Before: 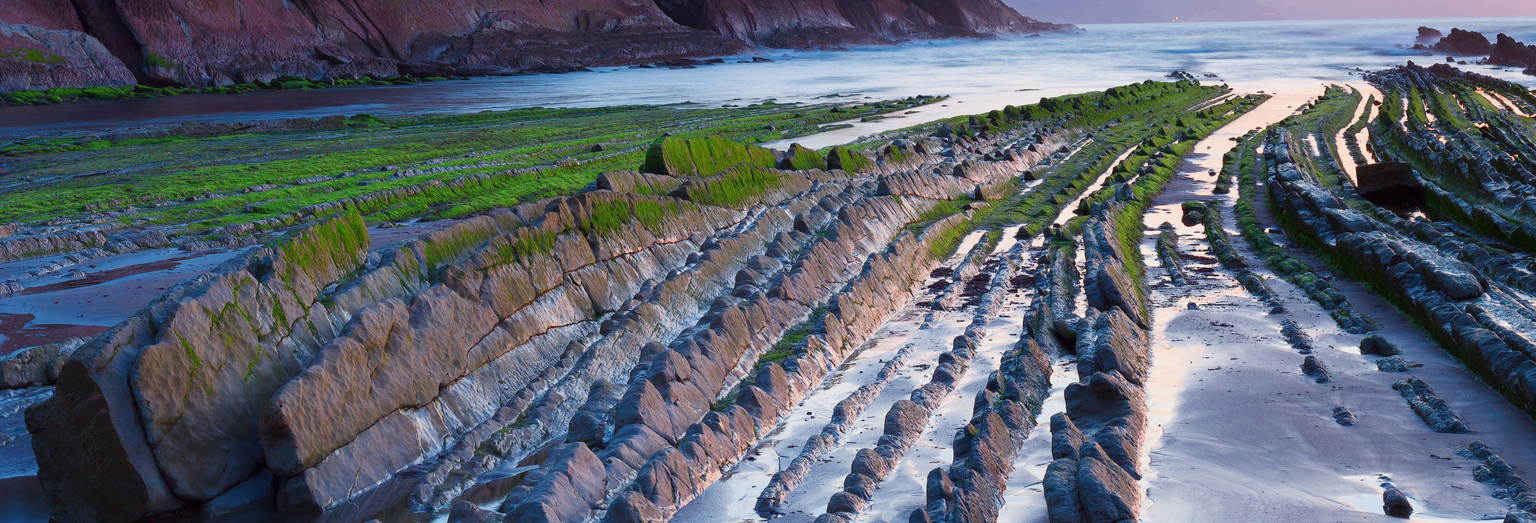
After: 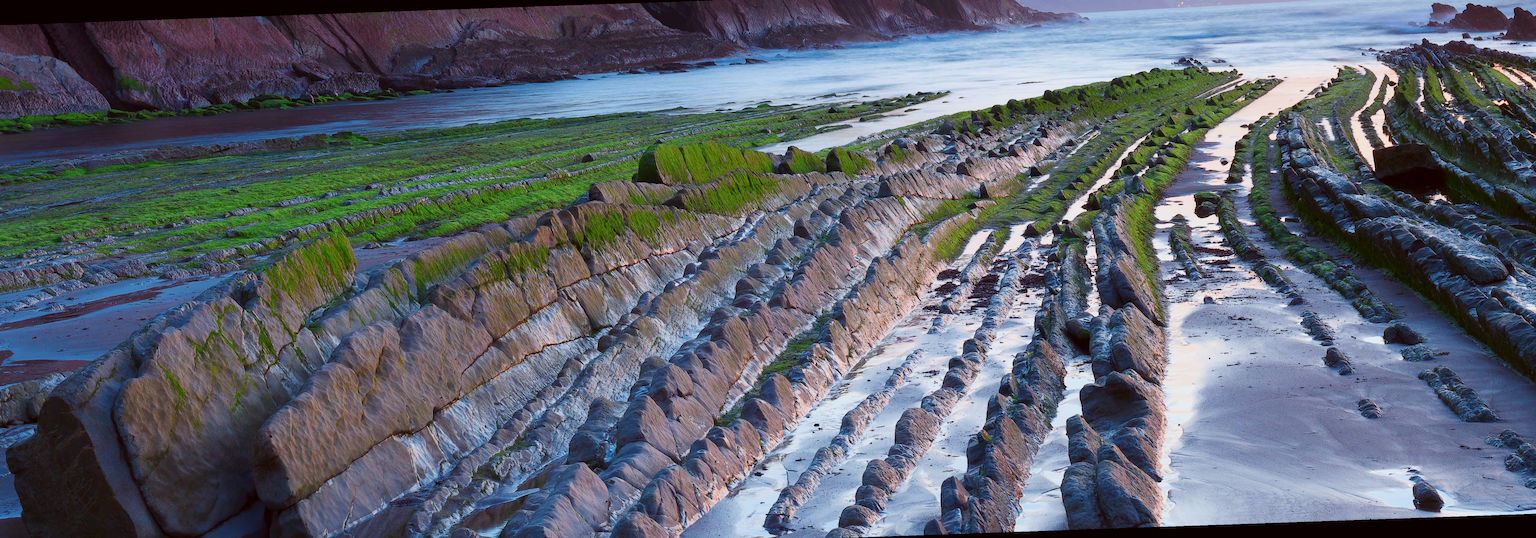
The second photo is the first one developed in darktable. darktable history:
rotate and perspective: rotation -2°, crop left 0.022, crop right 0.978, crop top 0.049, crop bottom 0.951
color correction: highlights a* -3.28, highlights b* -6.24, shadows a* 3.1, shadows b* 5.19
